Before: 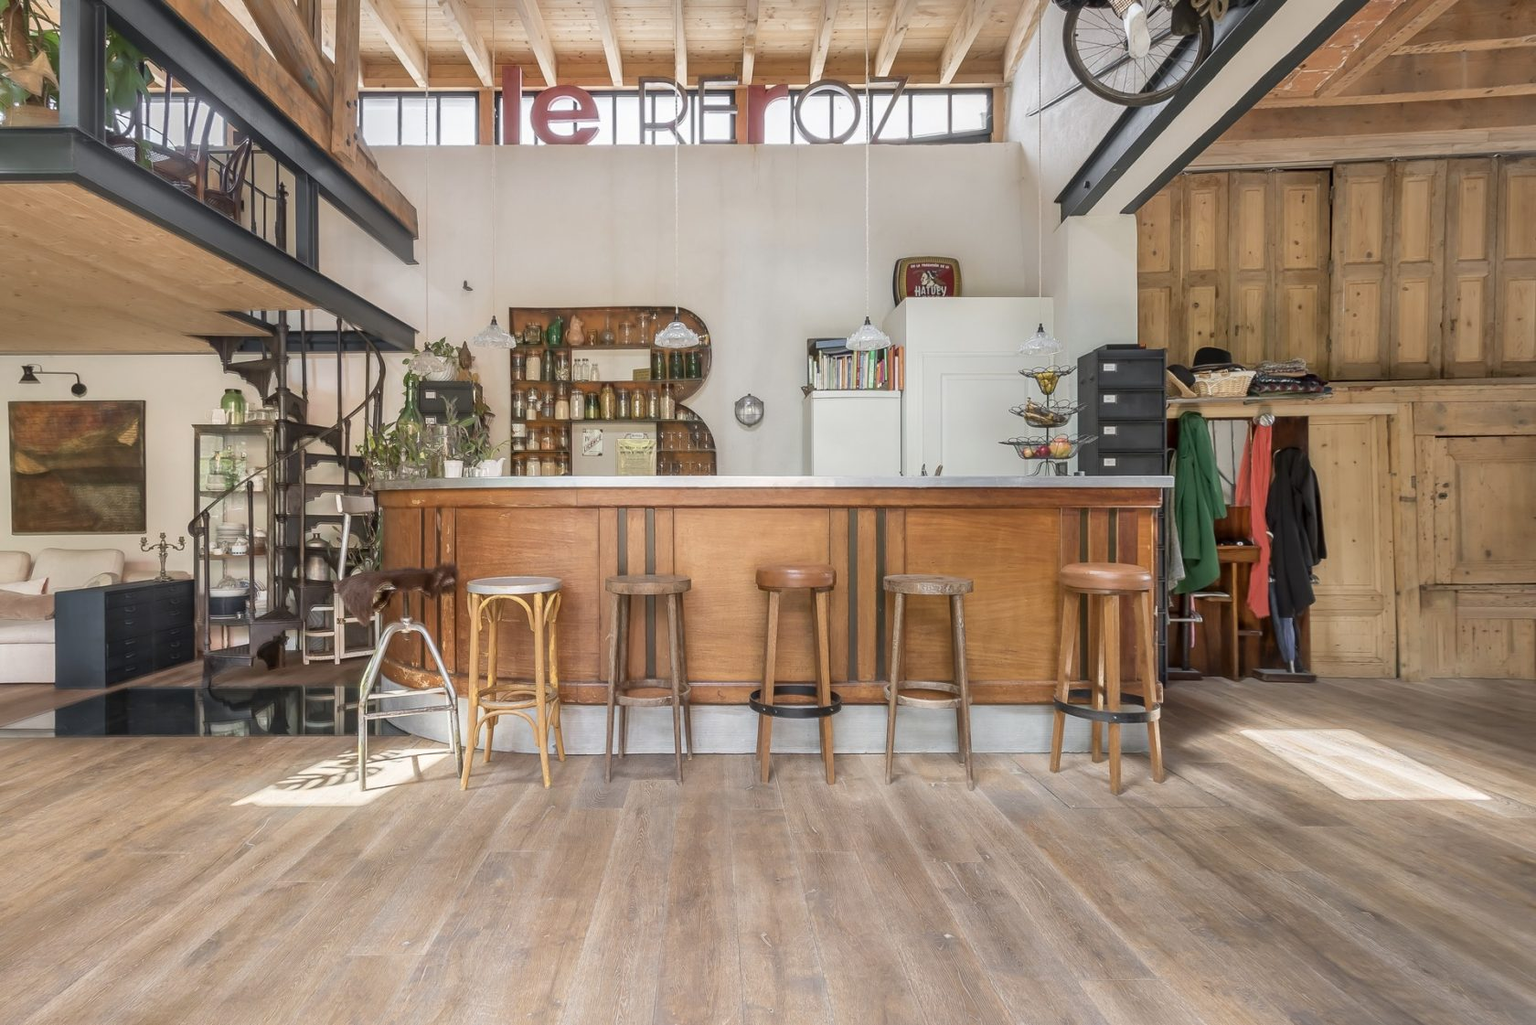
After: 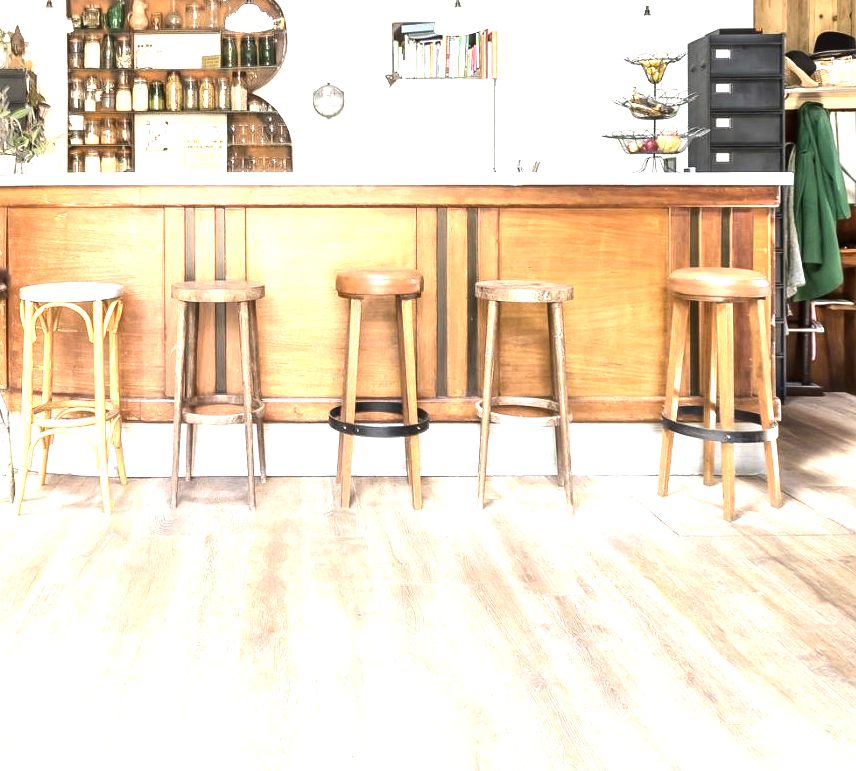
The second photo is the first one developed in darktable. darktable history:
tone equalizer: -8 EV -1.08 EV, -7 EV -1.01 EV, -6 EV -0.867 EV, -5 EV -0.578 EV, -3 EV 0.578 EV, -2 EV 0.867 EV, -1 EV 1.01 EV, +0 EV 1.08 EV, edges refinement/feathering 500, mask exposure compensation -1.57 EV, preserve details no
exposure: exposure 0.95 EV, compensate highlight preservation false
contrast equalizer: octaves 7, y [[0.6 ×6], [0.55 ×6], [0 ×6], [0 ×6], [0 ×6]], mix -0.1
crop and rotate: left 29.237%, top 31.152%, right 19.807%
